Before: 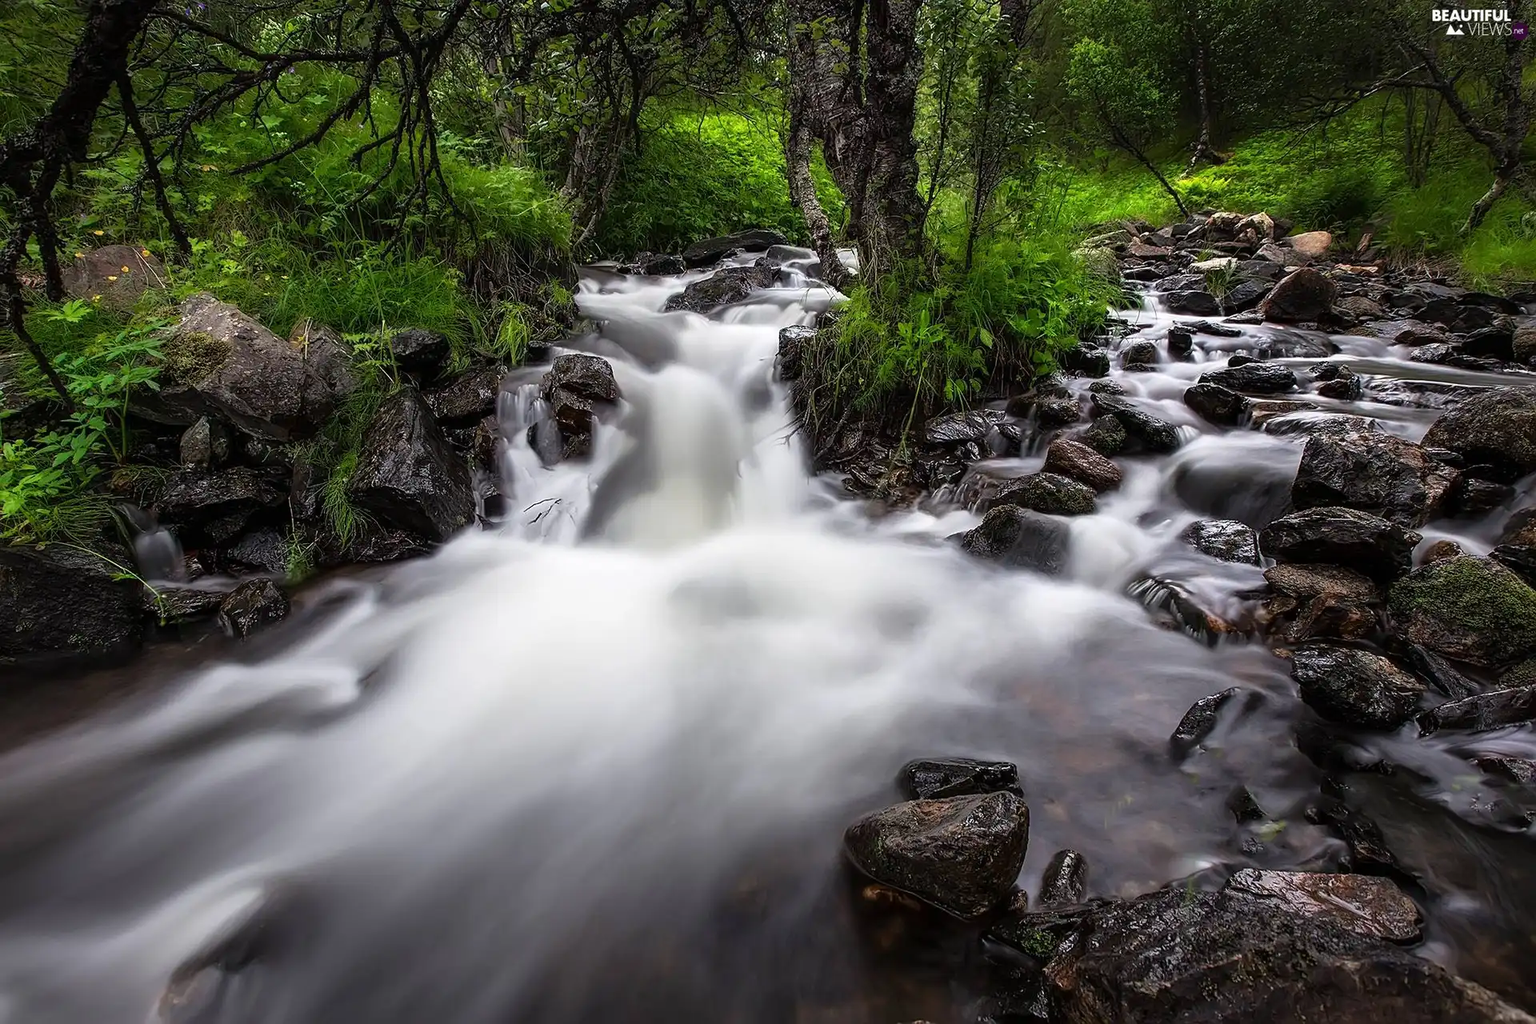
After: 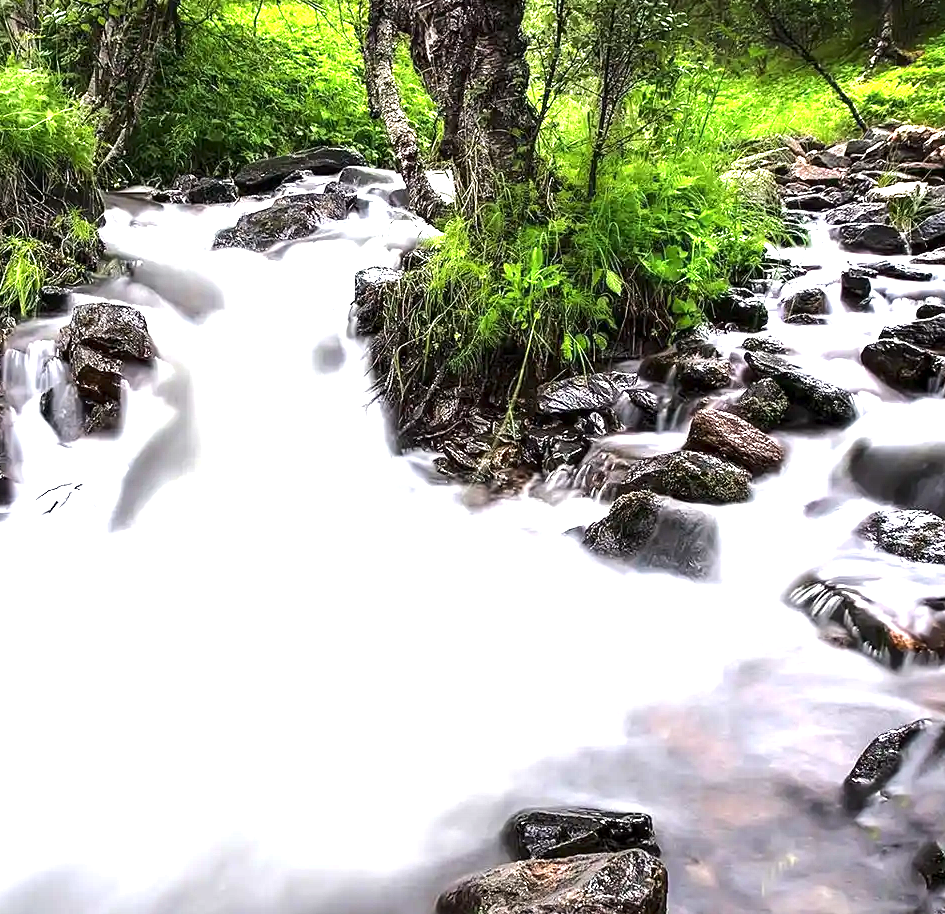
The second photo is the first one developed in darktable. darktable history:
local contrast: highlights 106%, shadows 102%, detail 119%, midtone range 0.2
crop: left 32.259%, top 10.995%, right 18.493%, bottom 17.556%
tone equalizer: -8 EV -0.445 EV, -7 EV -0.402 EV, -6 EV -0.355 EV, -5 EV -0.247 EV, -3 EV 0.215 EV, -2 EV 0.319 EV, -1 EV 0.378 EV, +0 EV 0.411 EV, edges refinement/feathering 500, mask exposure compensation -1.57 EV, preserve details no
exposure: black level correction 0, exposure 1.632 EV, compensate highlight preservation false
